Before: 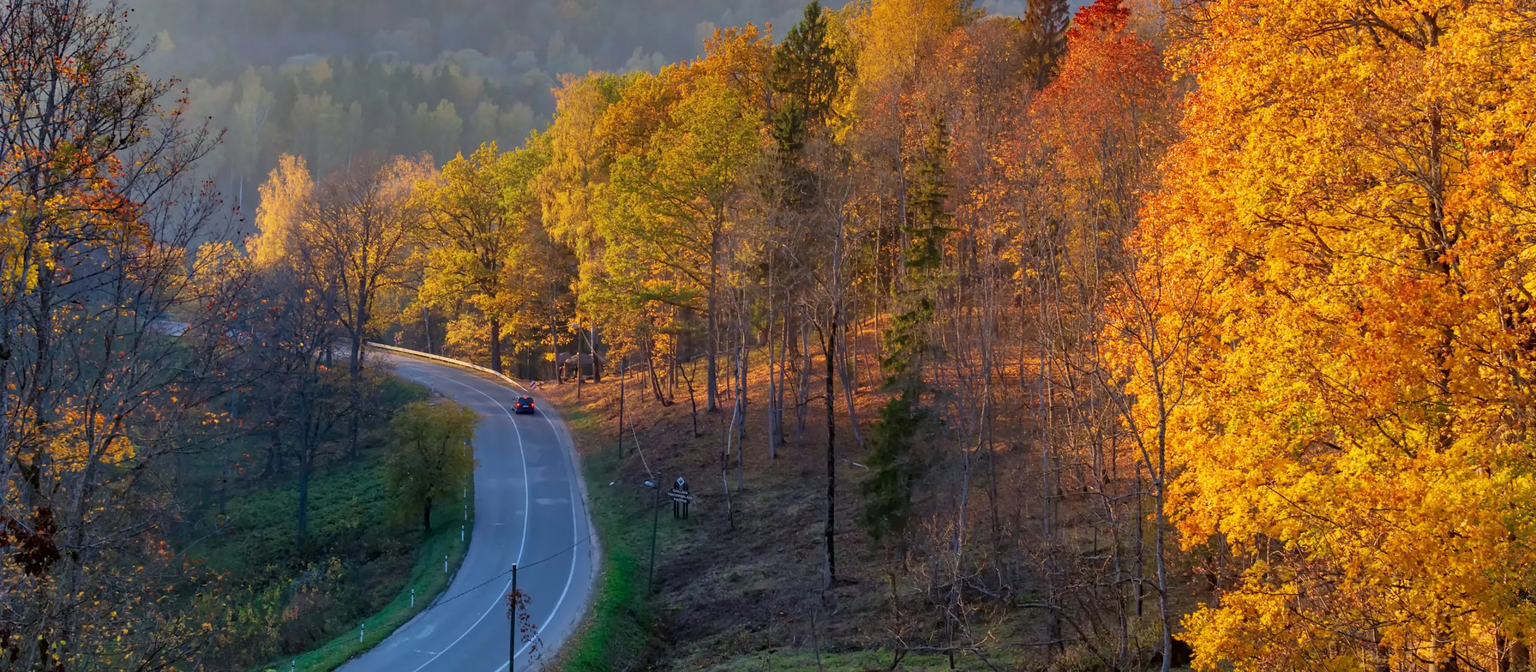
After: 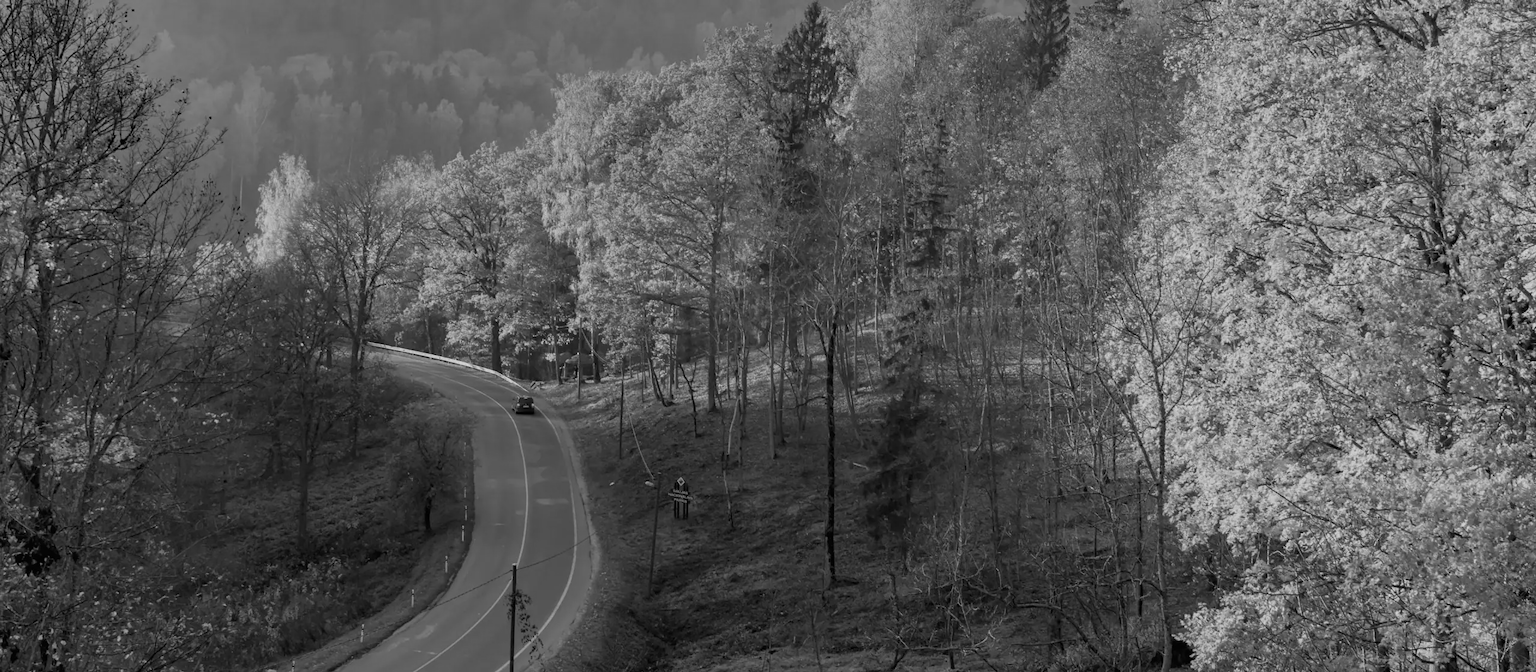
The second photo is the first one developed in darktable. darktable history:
color balance: output saturation 120%
monochrome: a -71.75, b 75.82
